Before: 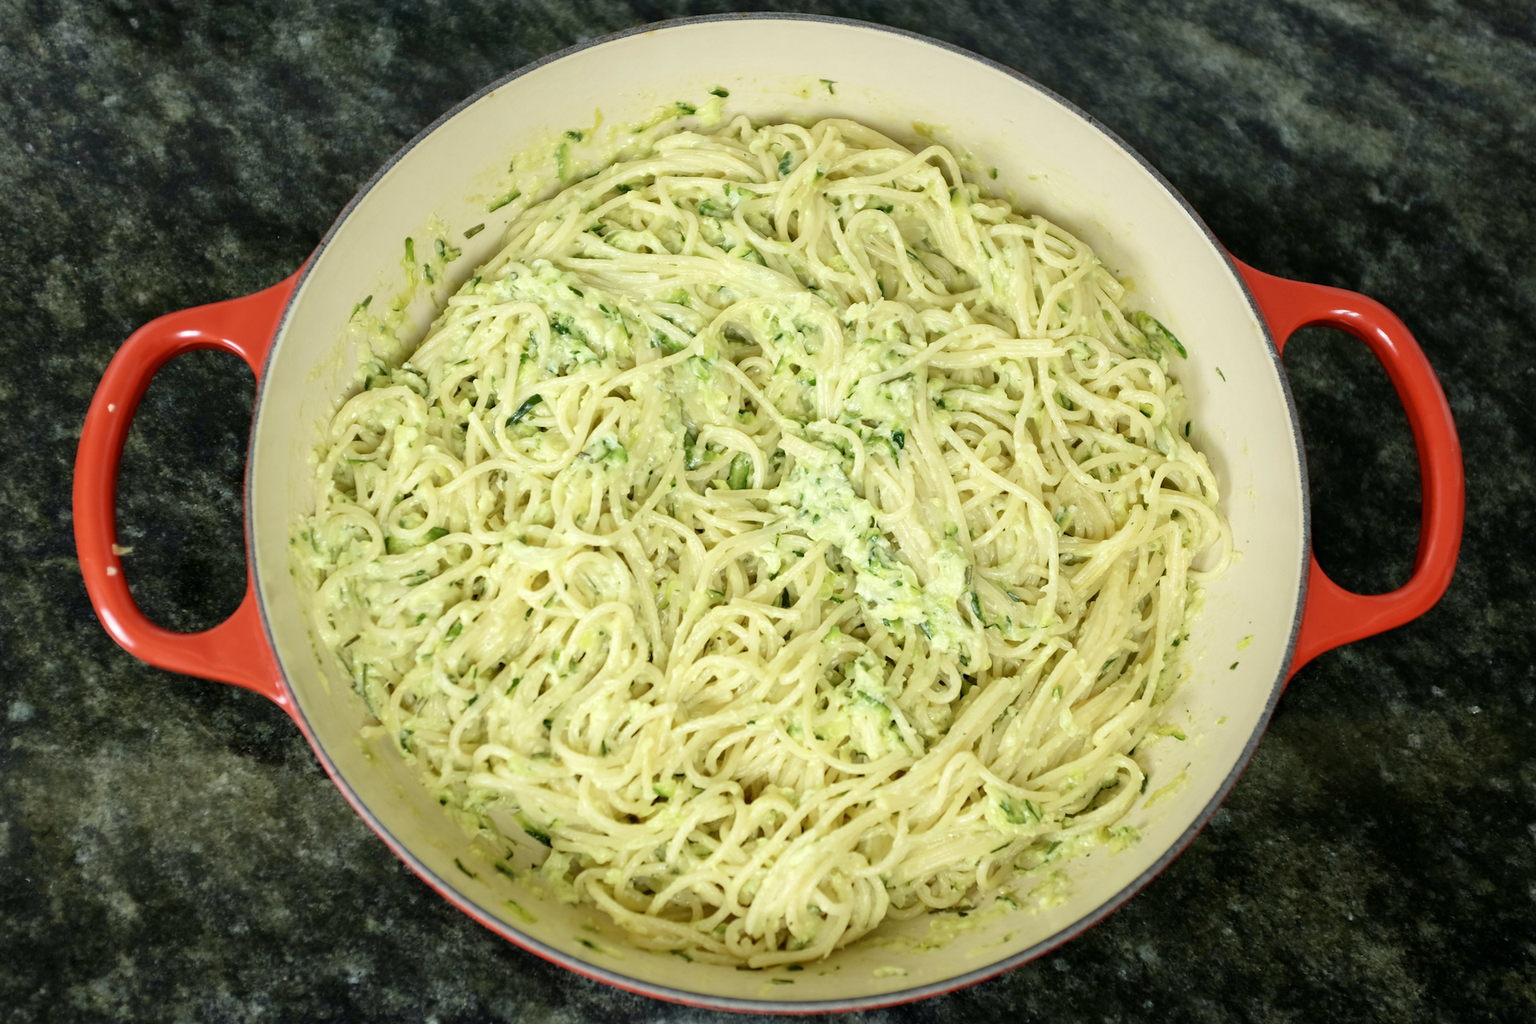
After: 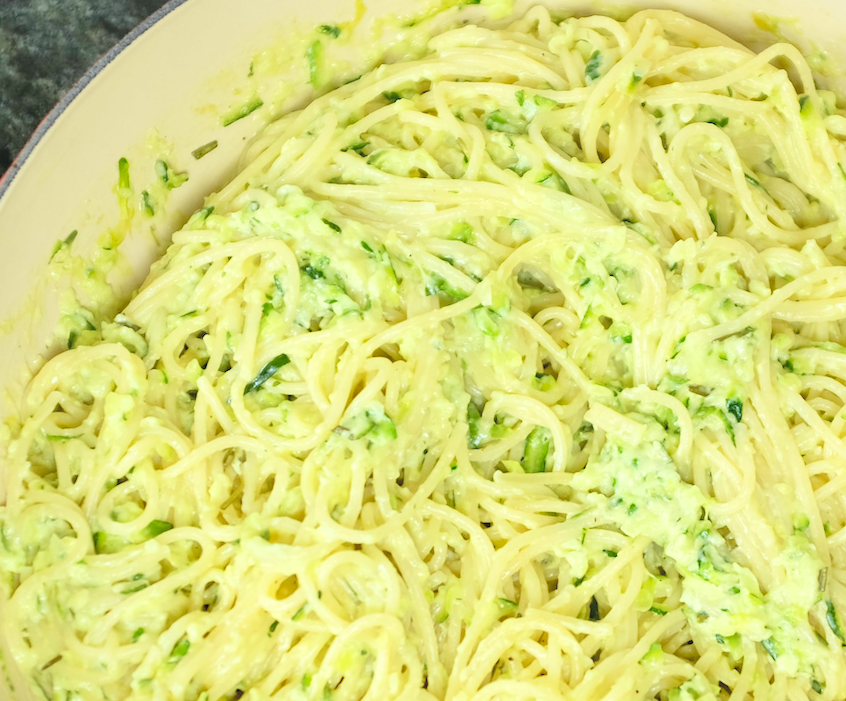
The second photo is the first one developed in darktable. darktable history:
crop: left 20.248%, top 10.86%, right 35.675%, bottom 34.321%
contrast brightness saturation: contrast 0.1, brightness 0.3, saturation 0.14
